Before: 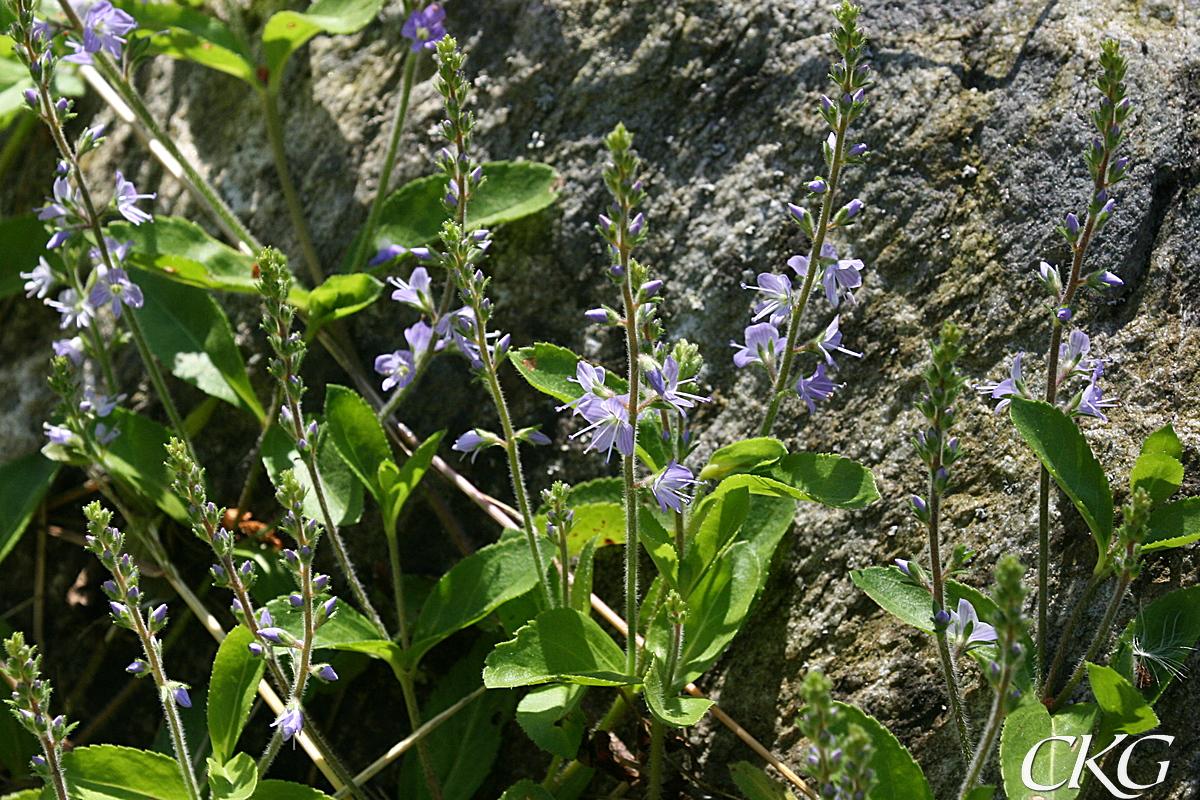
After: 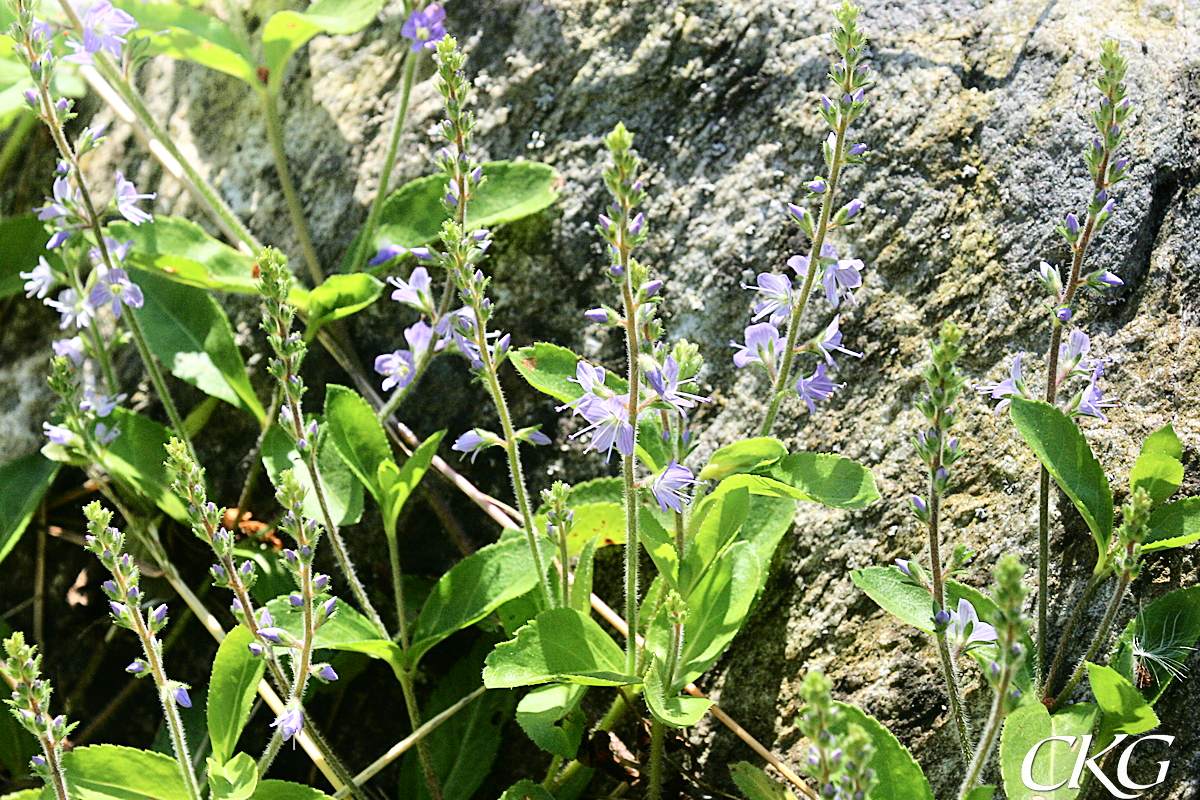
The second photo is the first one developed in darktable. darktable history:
shadows and highlights: shadows -21.3, highlights 100, soften with gaussian
contrast brightness saturation: contrast 0.24, brightness 0.09
tone equalizer: -7 EV 0.15 EV, -6 EV 0.6 EV, -5 EV 1.15 EV, -4 EV 1.33 EV, -3 EV 1.15 EV, -2 EV 0.6 EV, -1 EV 0.15 EV, mask exposure compensation -0.5 EV
